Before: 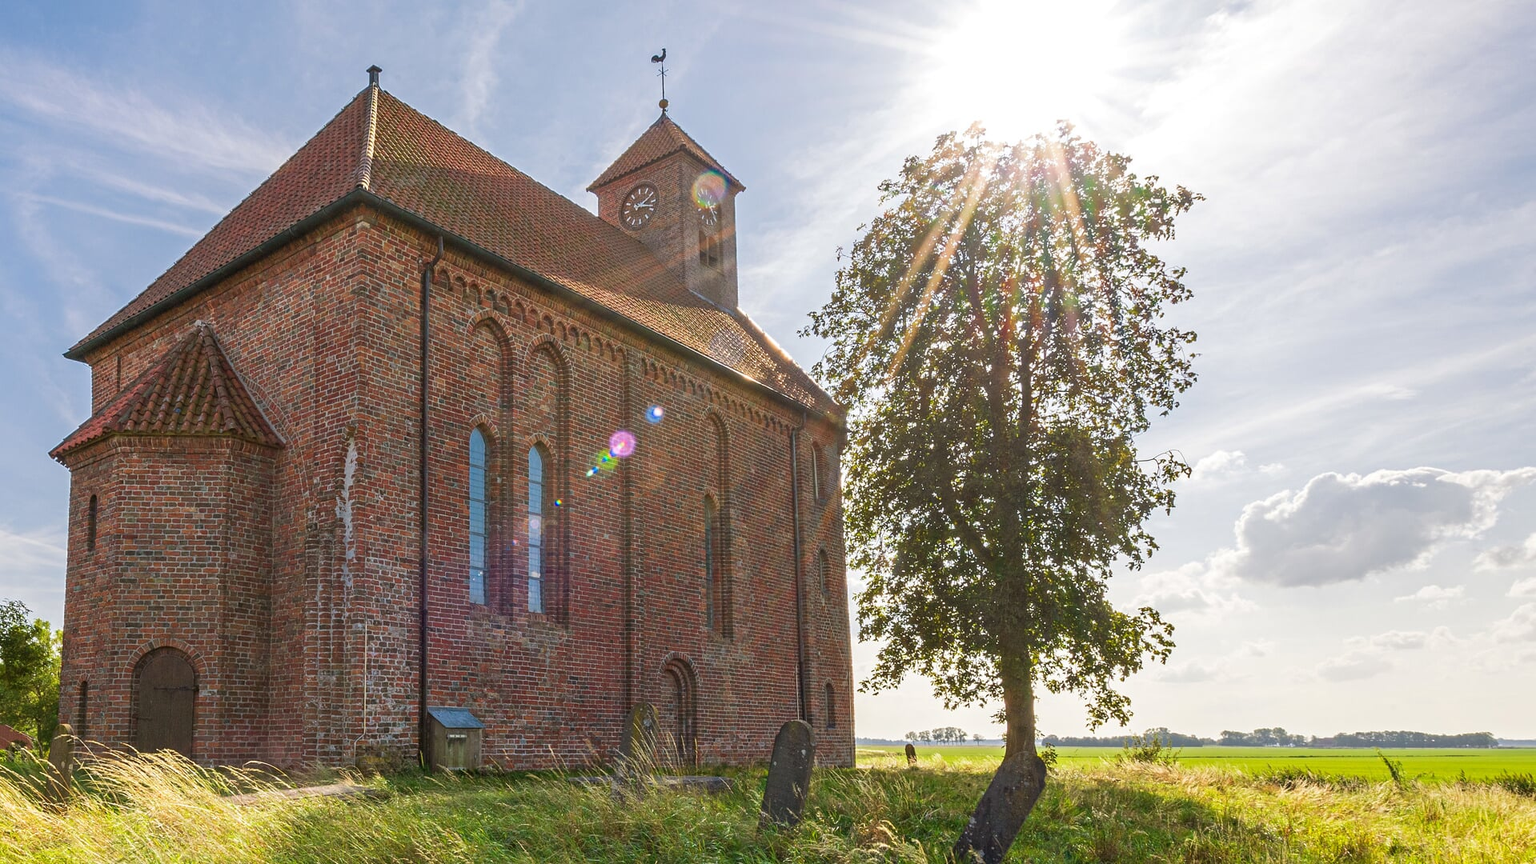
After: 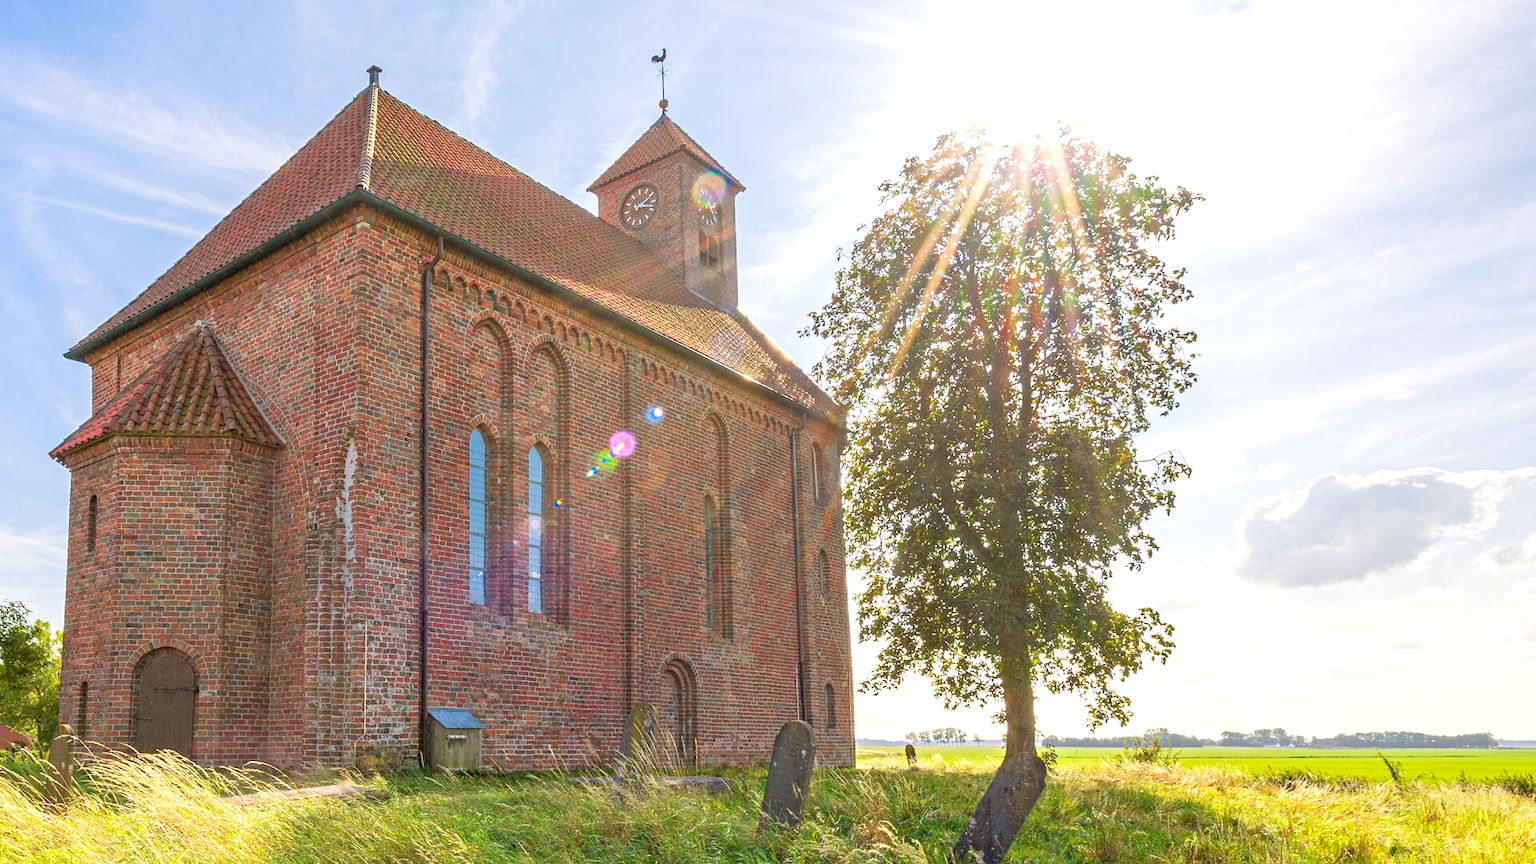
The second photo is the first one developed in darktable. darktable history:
levels: levels [0.044, 0.416, 0.908]
